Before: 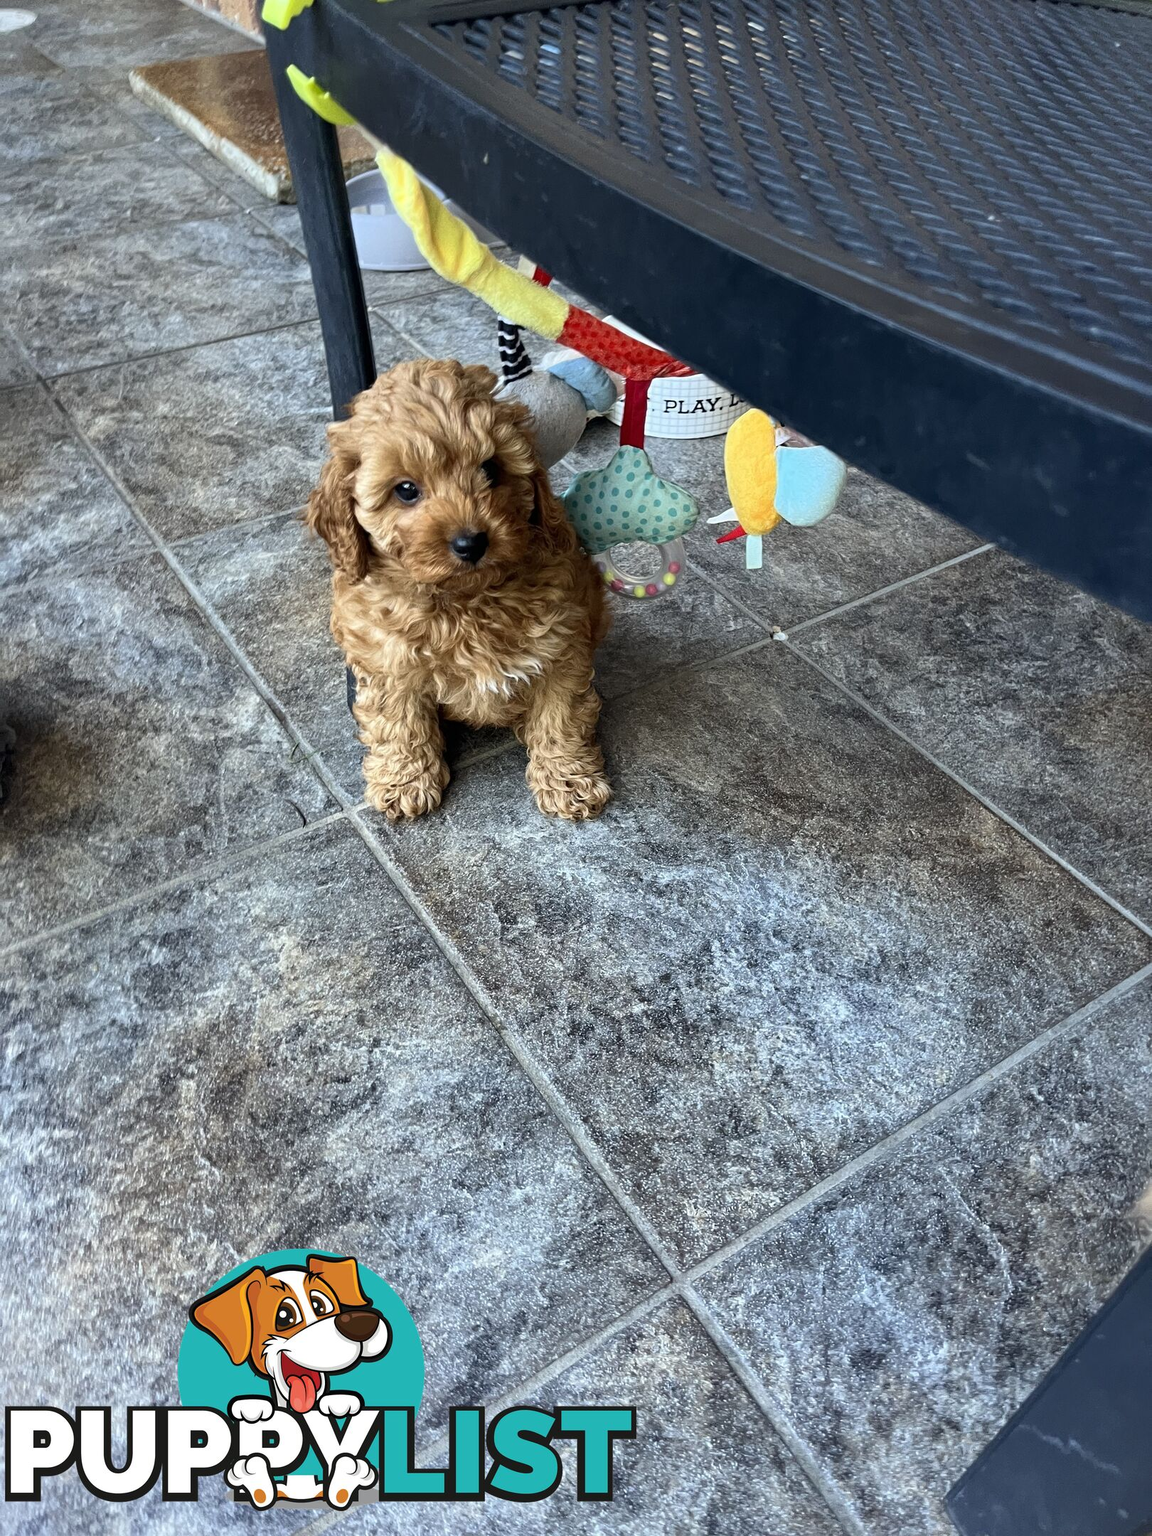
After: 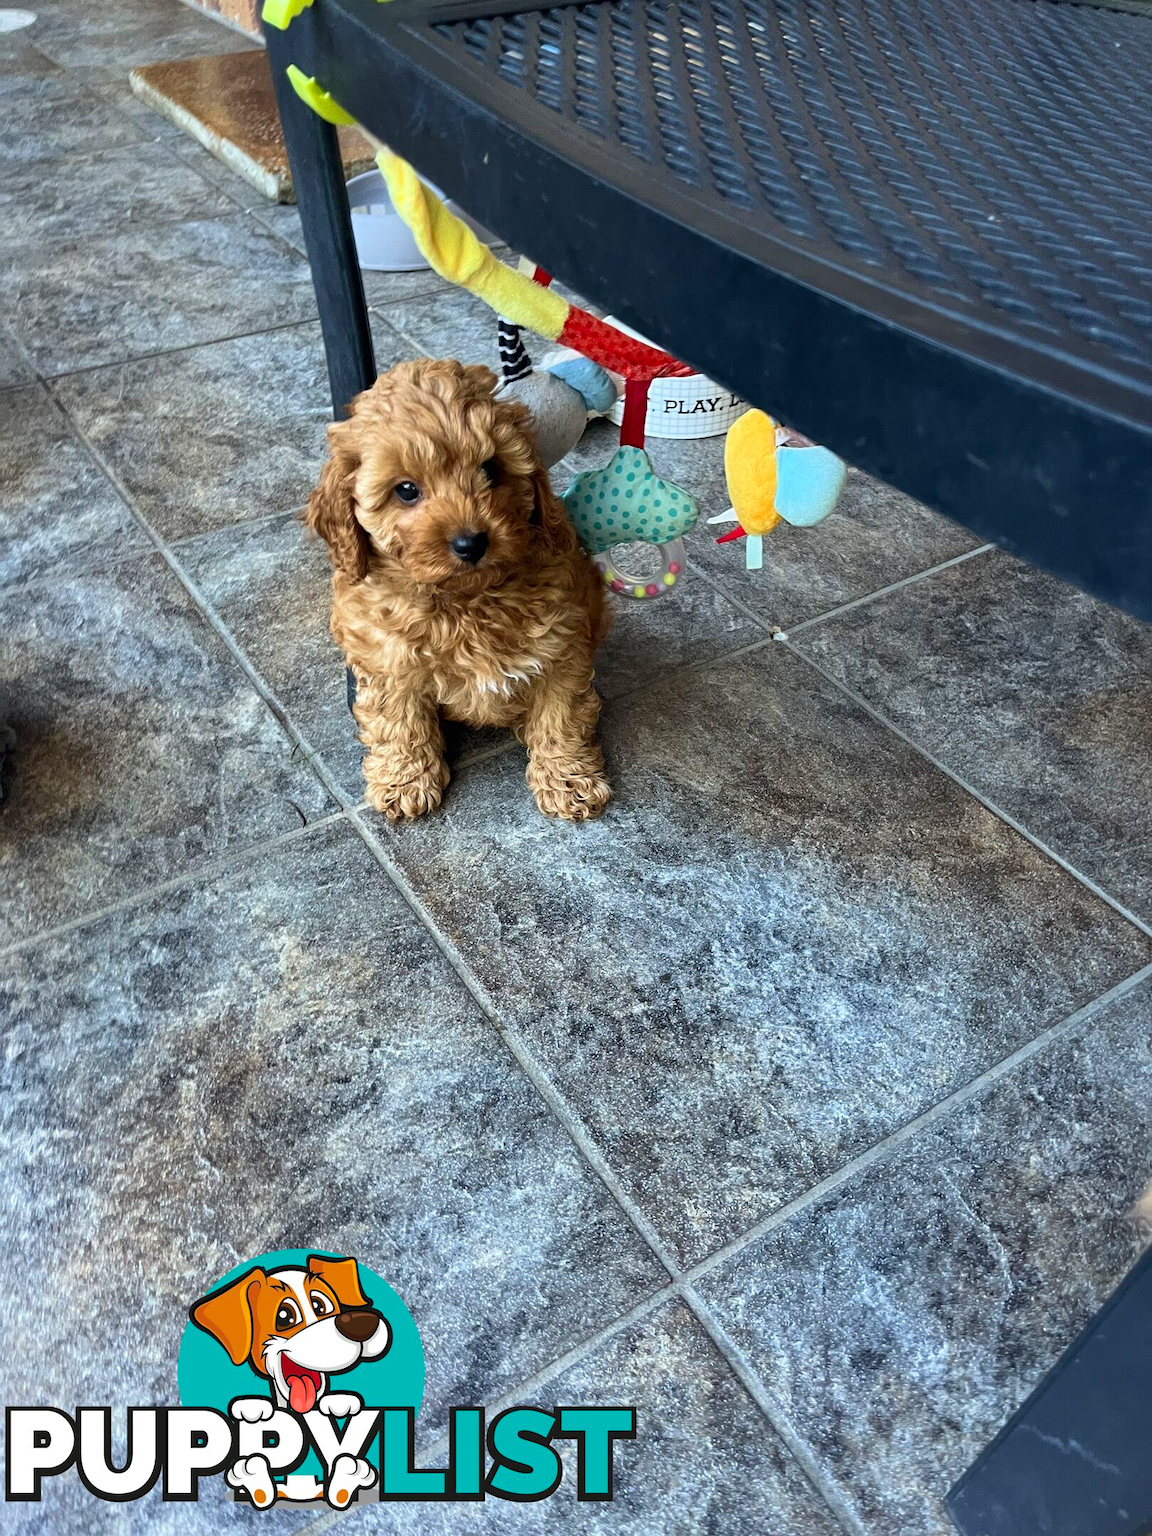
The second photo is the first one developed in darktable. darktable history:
velvia: strength 15.22%
